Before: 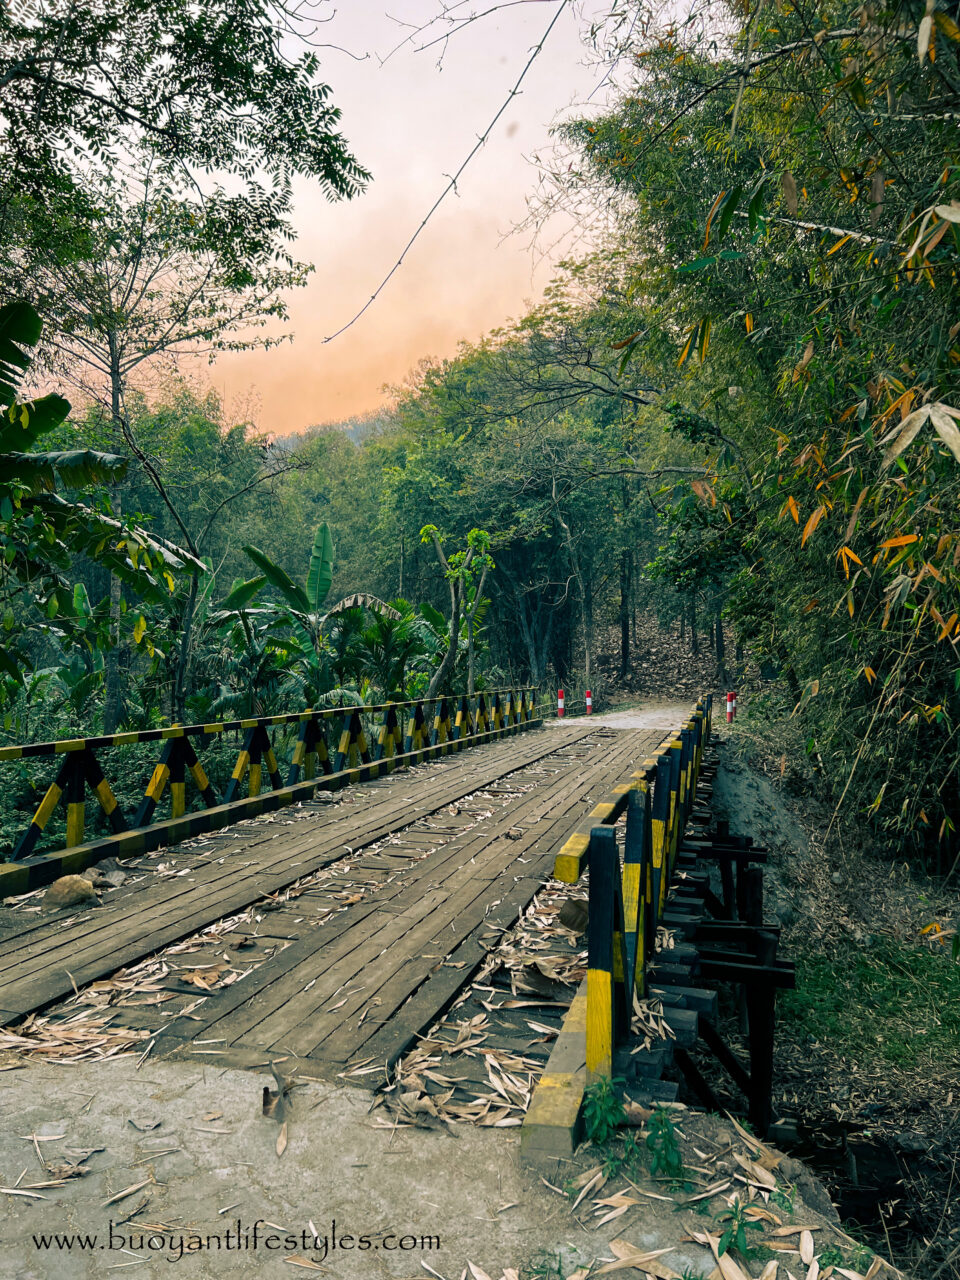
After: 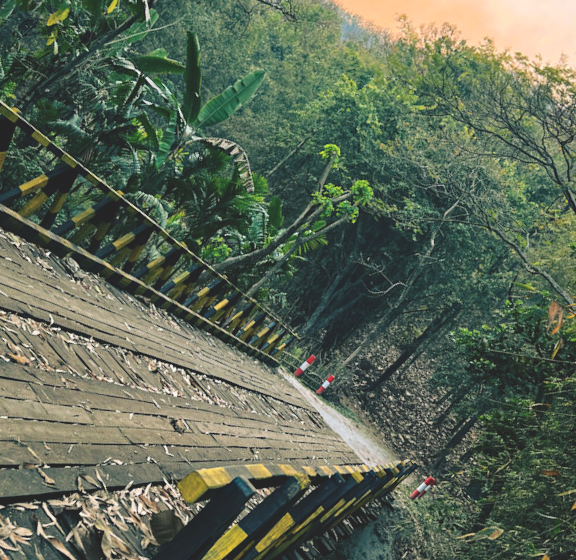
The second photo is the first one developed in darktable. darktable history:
haze removal: strength 0.291, distance 0.246, compatibility mode true, adaptive false
crop and rotate: angle -44.82°, top 16.059%, right 0.919%, bottom 11.75%
tone curve: curves: ch0 [(0.021, 0) (0.104, 0.052) (0.496, 0.526) (0.737, 0.783) (1, 1)], color space Lab, independent channels, preserve colors none
exposure: black level correction -0.028, compensate exposure bias true, compensate highlight preservation false
